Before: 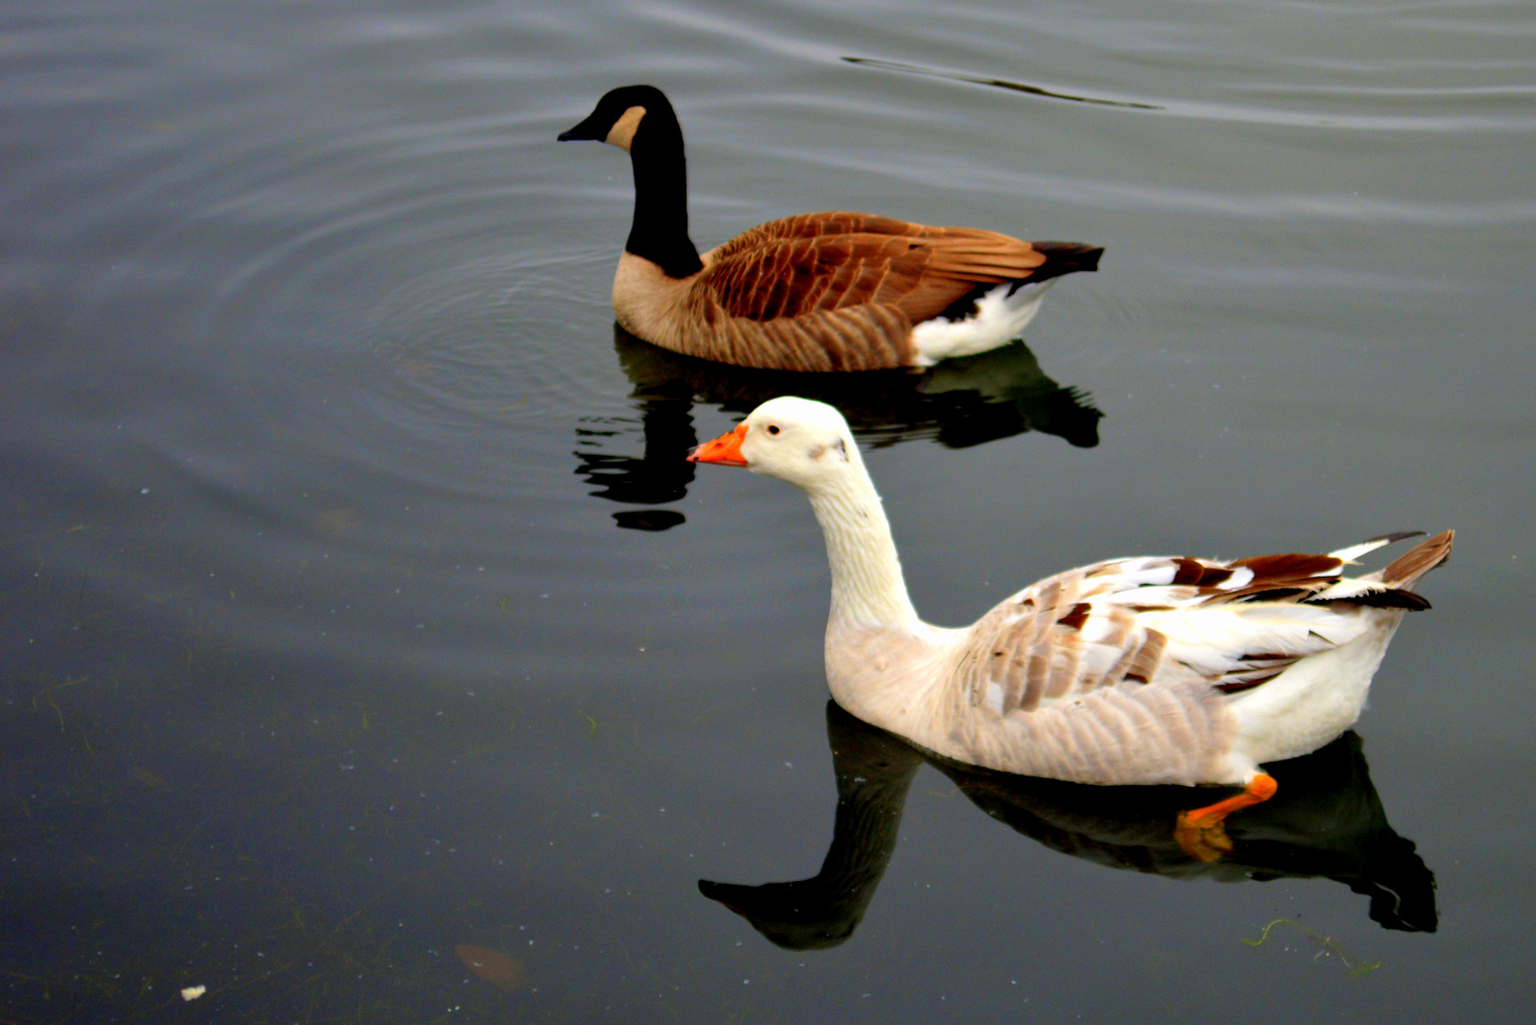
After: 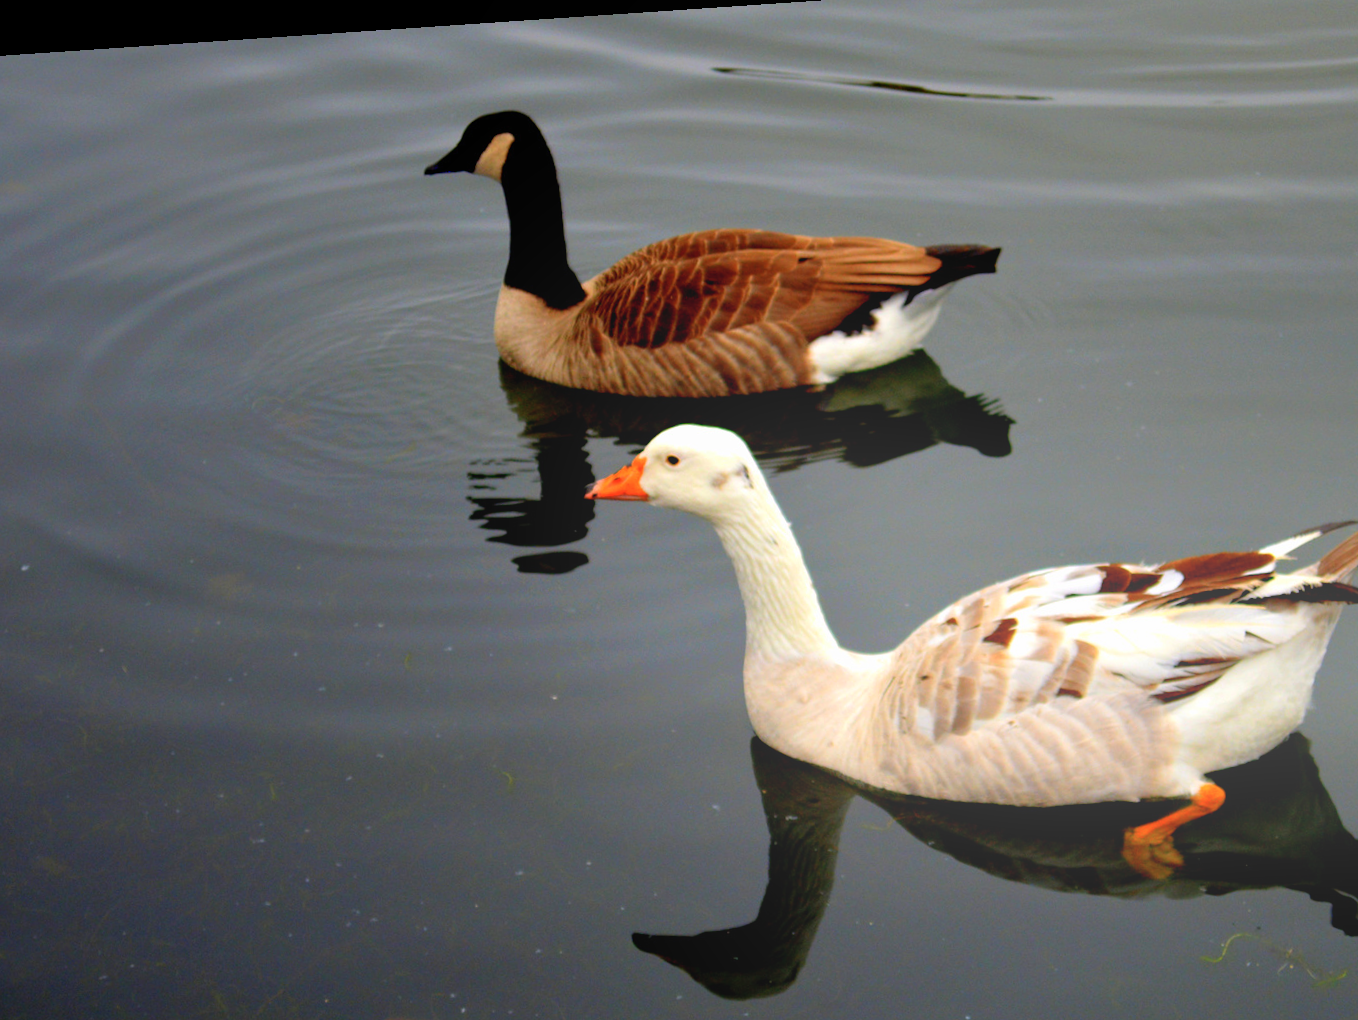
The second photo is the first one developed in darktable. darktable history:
crop: left 9.929%, top 3.475%, right 9.188%, bottom 9.529%
contrast brightness saturation: saturation -0.05
bloom: size 38%, threshold 95%, strength 30%
rotate and perspective: rotation -4.2°, shear 0.006, automatic cropping off
